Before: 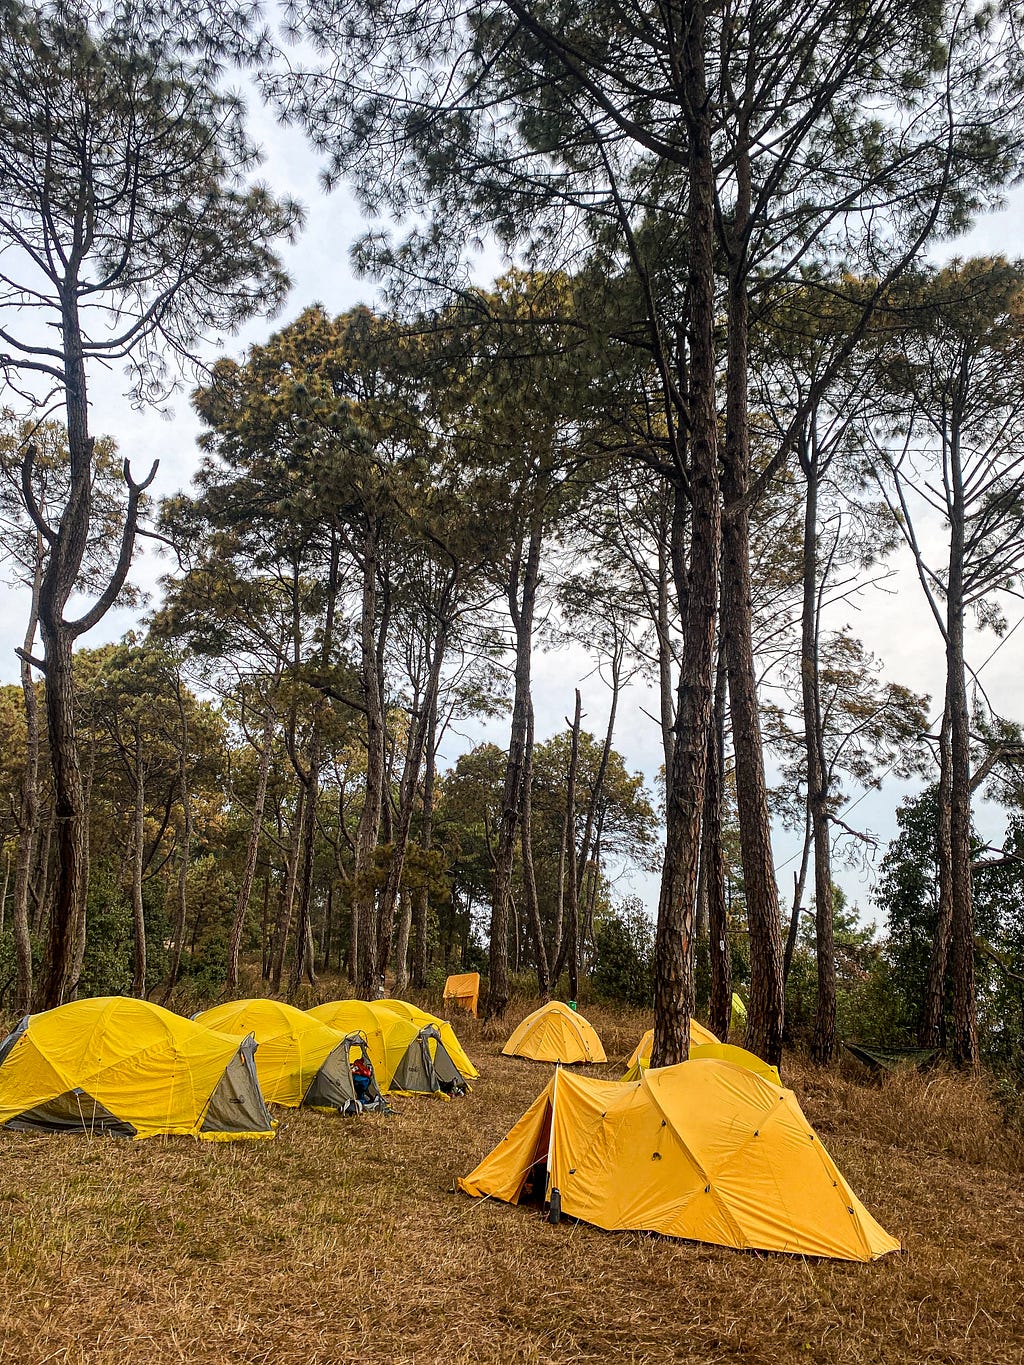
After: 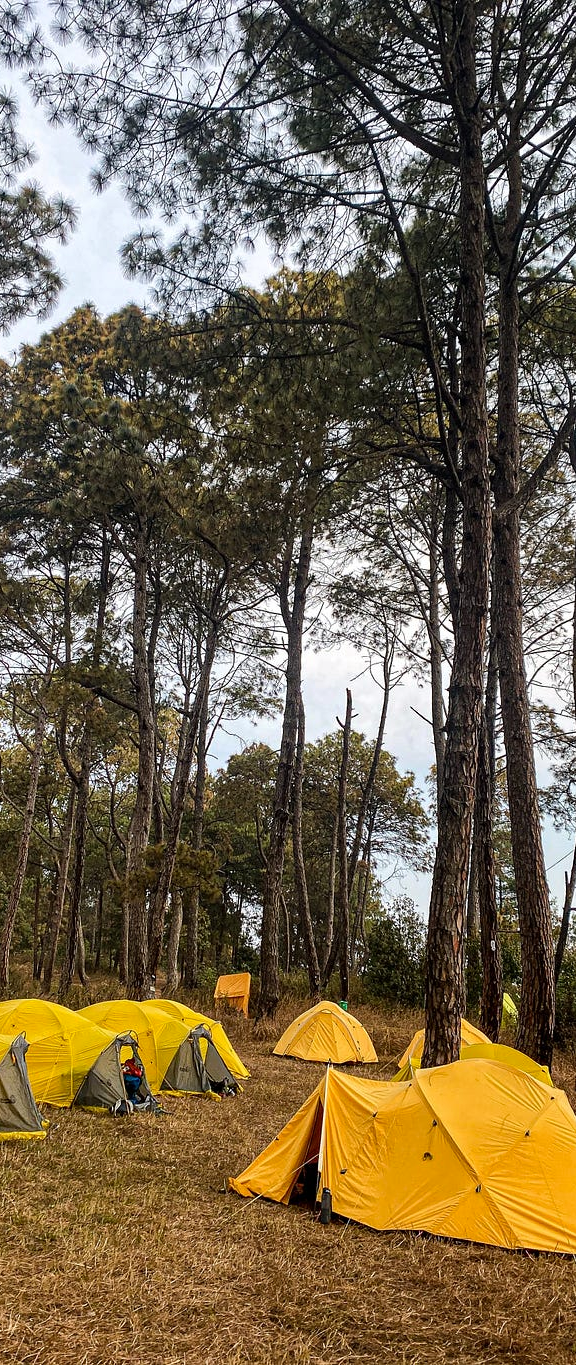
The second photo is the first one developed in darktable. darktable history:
crop and rotate: left 22.406%, right 21.305%
haze removal: compatibility mode true, adaptive false
